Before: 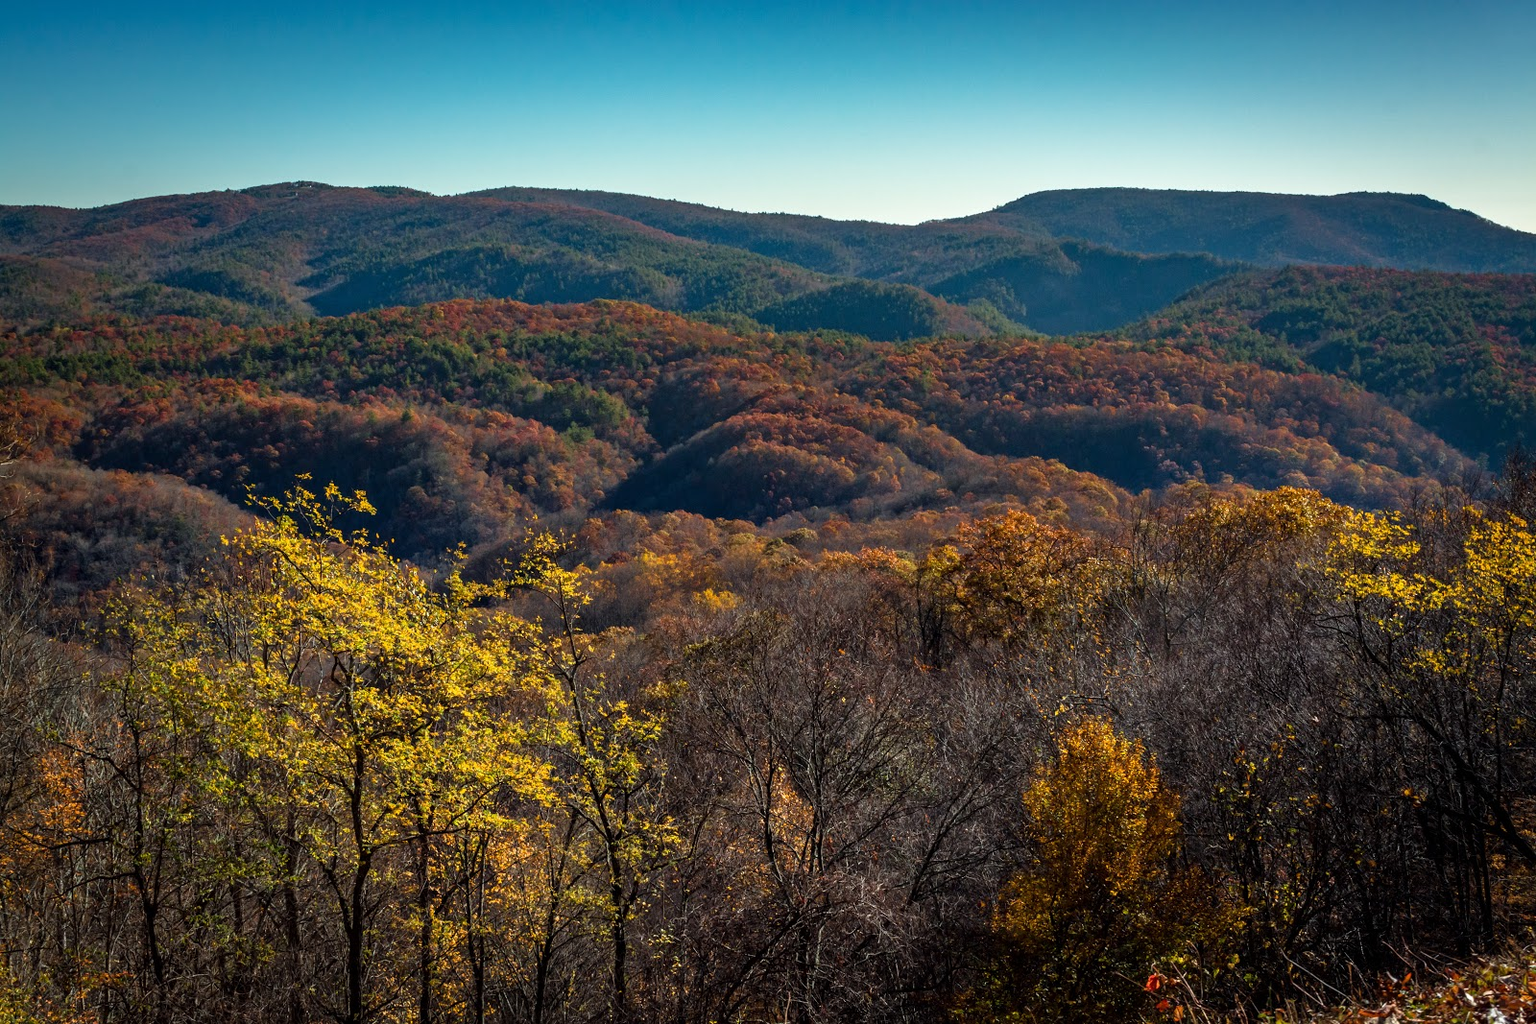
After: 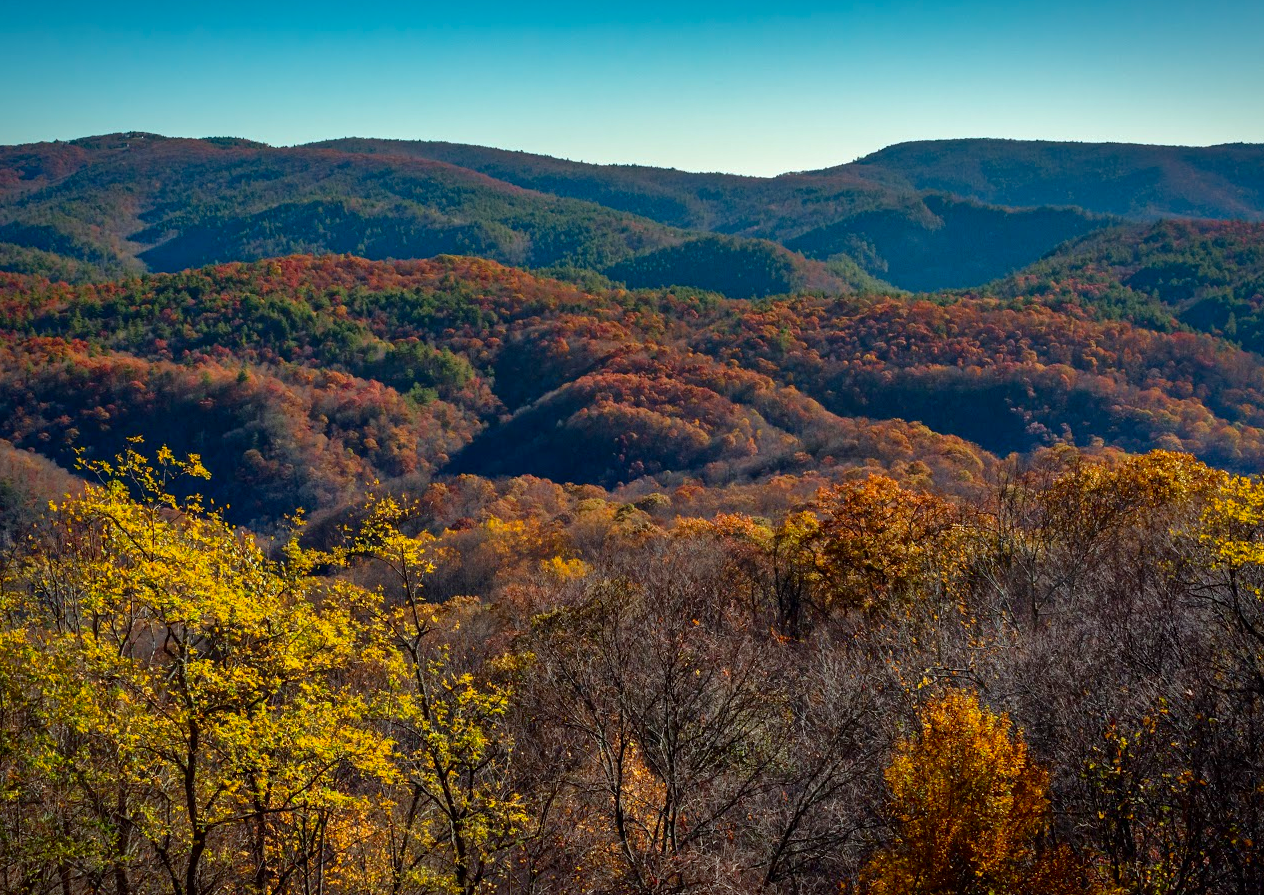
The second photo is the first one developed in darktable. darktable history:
crop: left 11.372%, top 5.396%, right 9.599%, bottom 10.642%
shadows and highlights: on, module defaults
contrast brightness saturation: contrast 0.133, brightness -0.051, saturation 0.153
